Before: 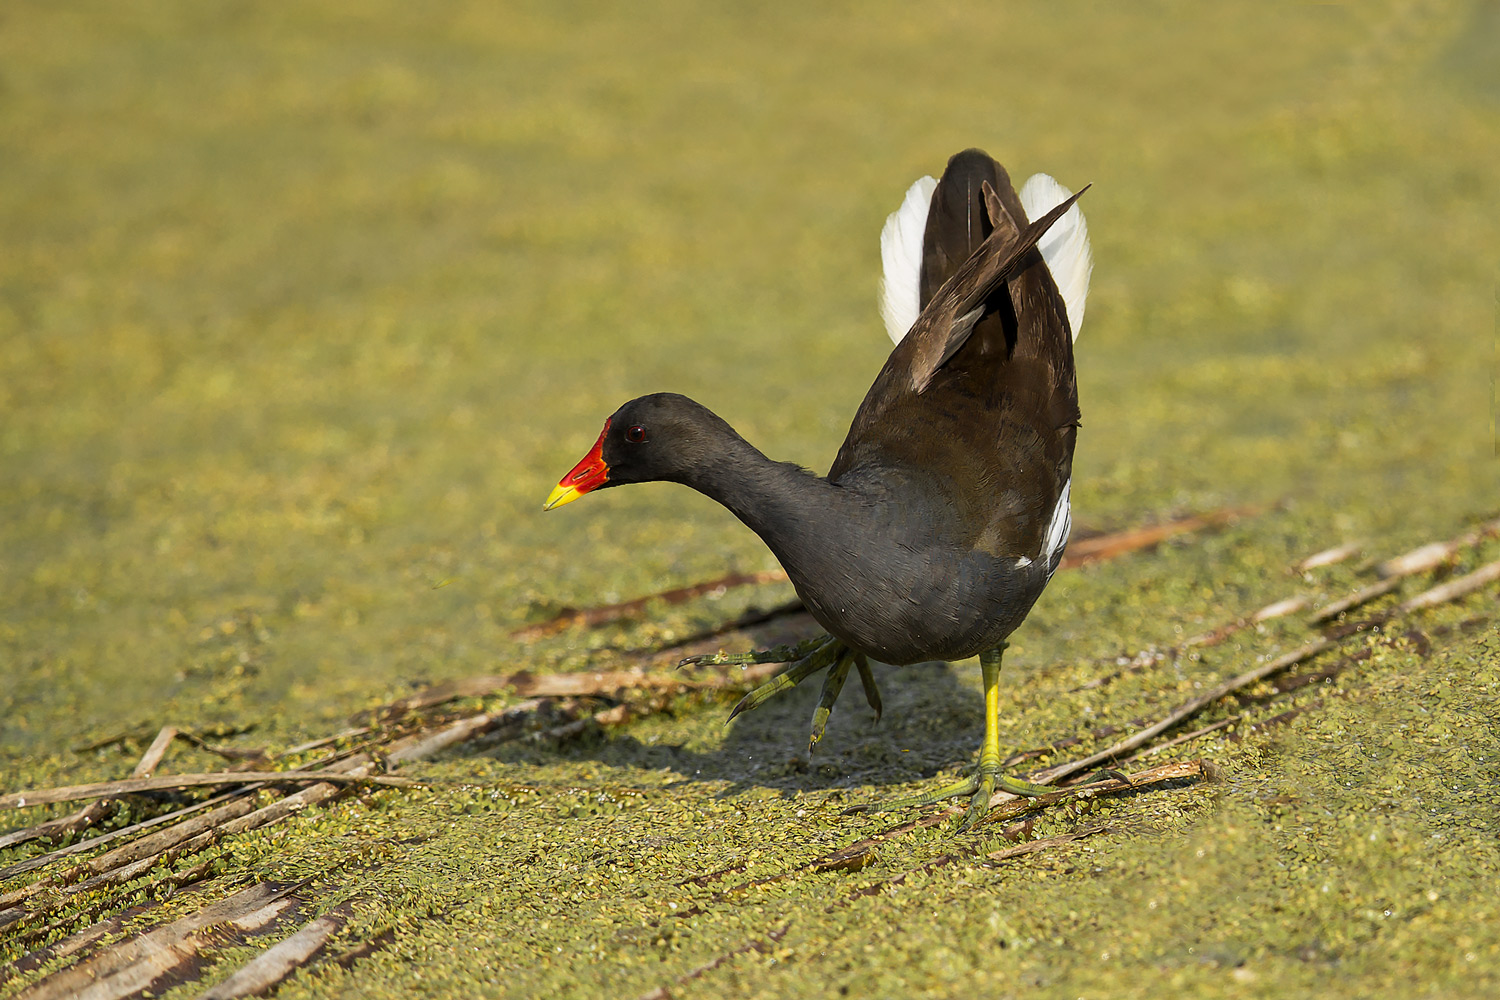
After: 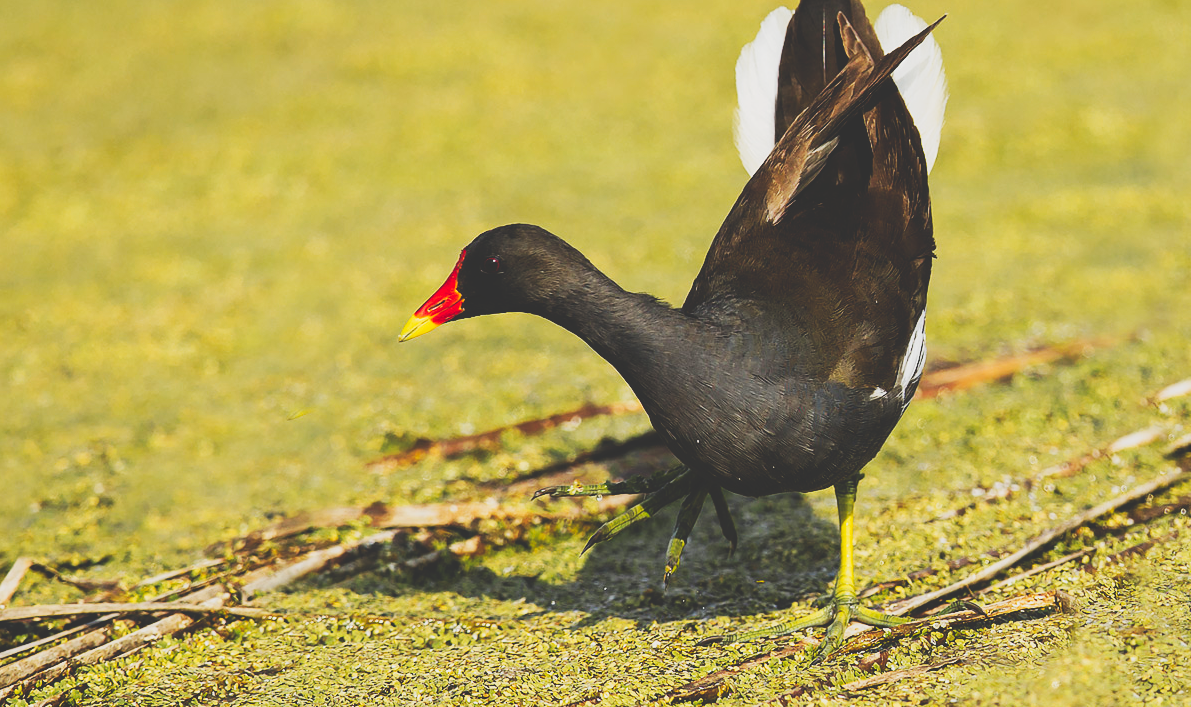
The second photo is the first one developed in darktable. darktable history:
crop: left 9.712%, top 16.928%, right 10.845%, bottom 12.332%
contrast brightness saturation: contrast -0.15, brightness 0.05, saturation -0.12
tone curve: curves: ch0 [(0, 0) (0.003, 0.184) (0.011, 0.184) (0.025, 0.189) (0.044, 0.192) (0.069, 0.194) (0.1, 0.2) (0.136, 0.202) (0.177, 0.206) (0.224, 0.214) (0.277, 0.243) (0.335, 0.297) (0.399, 0.39) (0.468, 0.508) (0.543, 0.653) (0.623, 0.754) (0.709, 0.834) (0.801, 0.887) (0.898, 0.925) (1, 1)], preserve colors none
